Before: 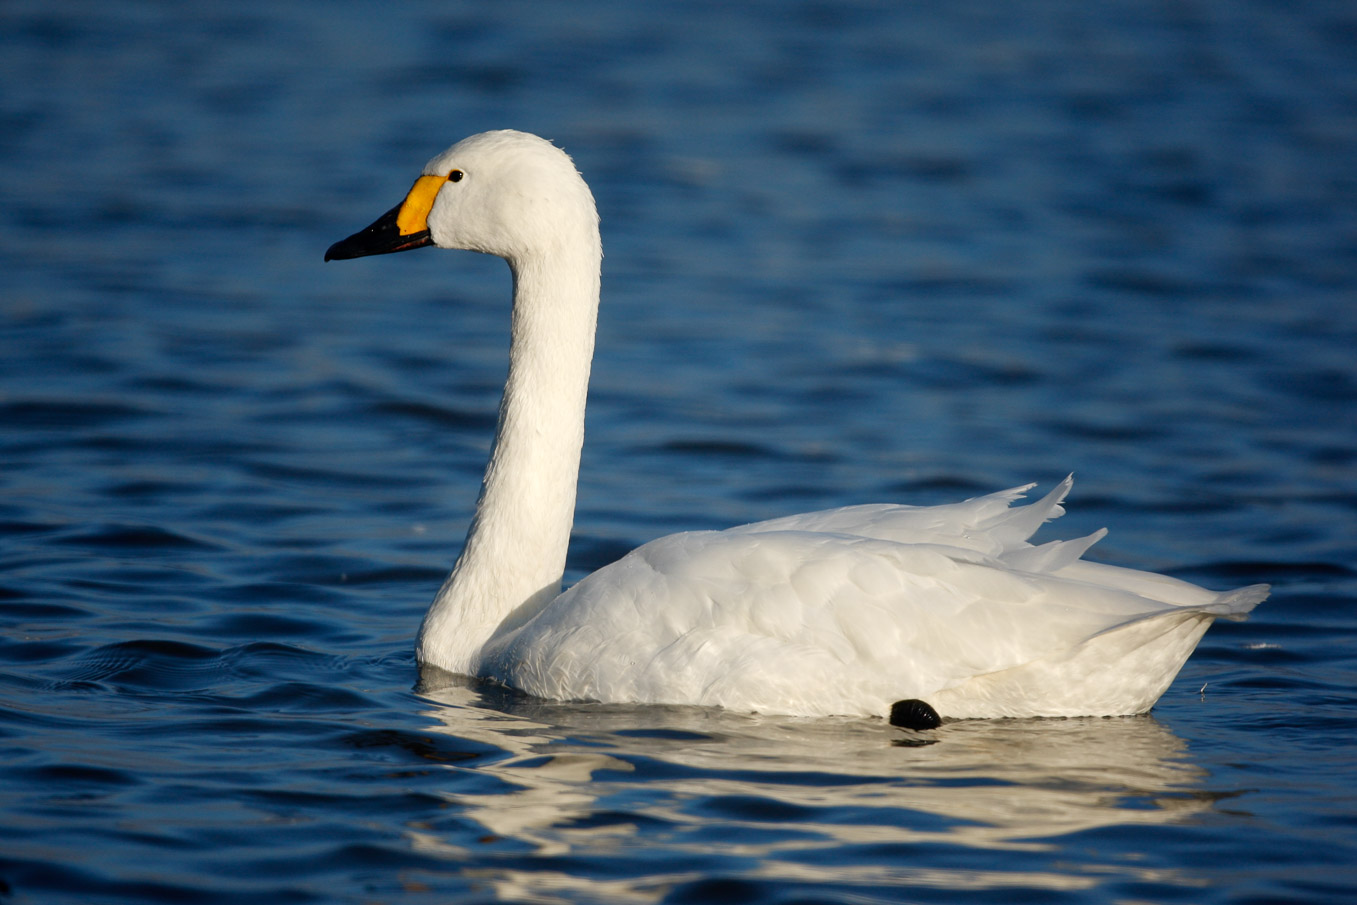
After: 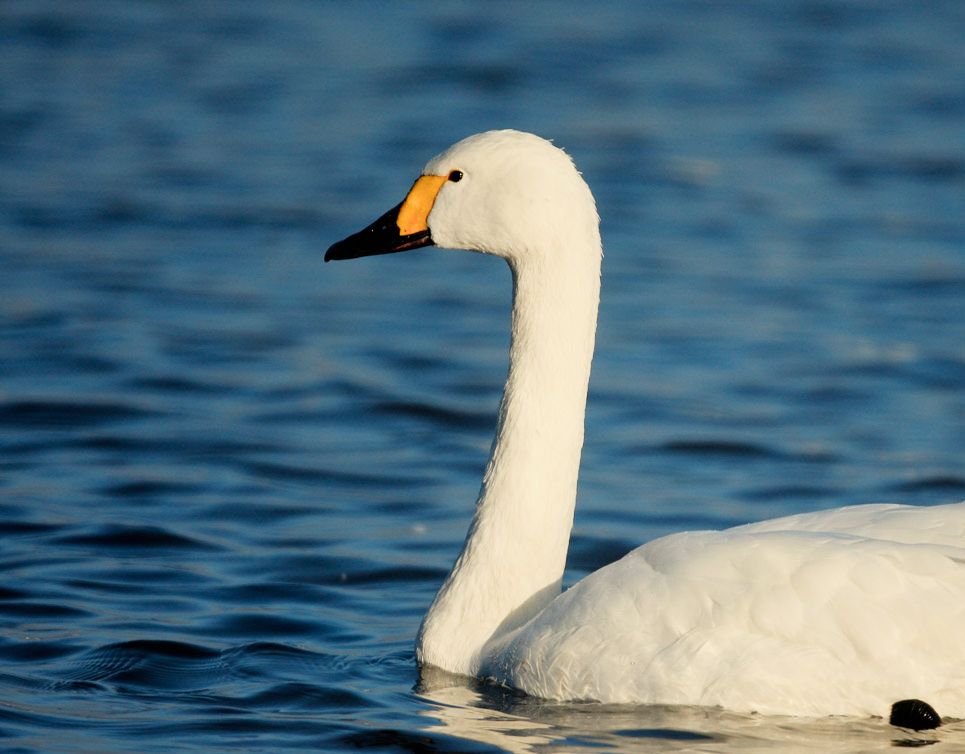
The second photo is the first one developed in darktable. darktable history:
exposure: exposure 0.64 EV, compensate highlight preservation false
crop: right 28.885%, bottom 16.626%
white balance: red 1.029, blue 0.92
shadows and highlights: shadows 20.55, highlights -20.99, soften with gaussian
filmic rgb: white relative exposure 3.85 EV, hardness 4.3
